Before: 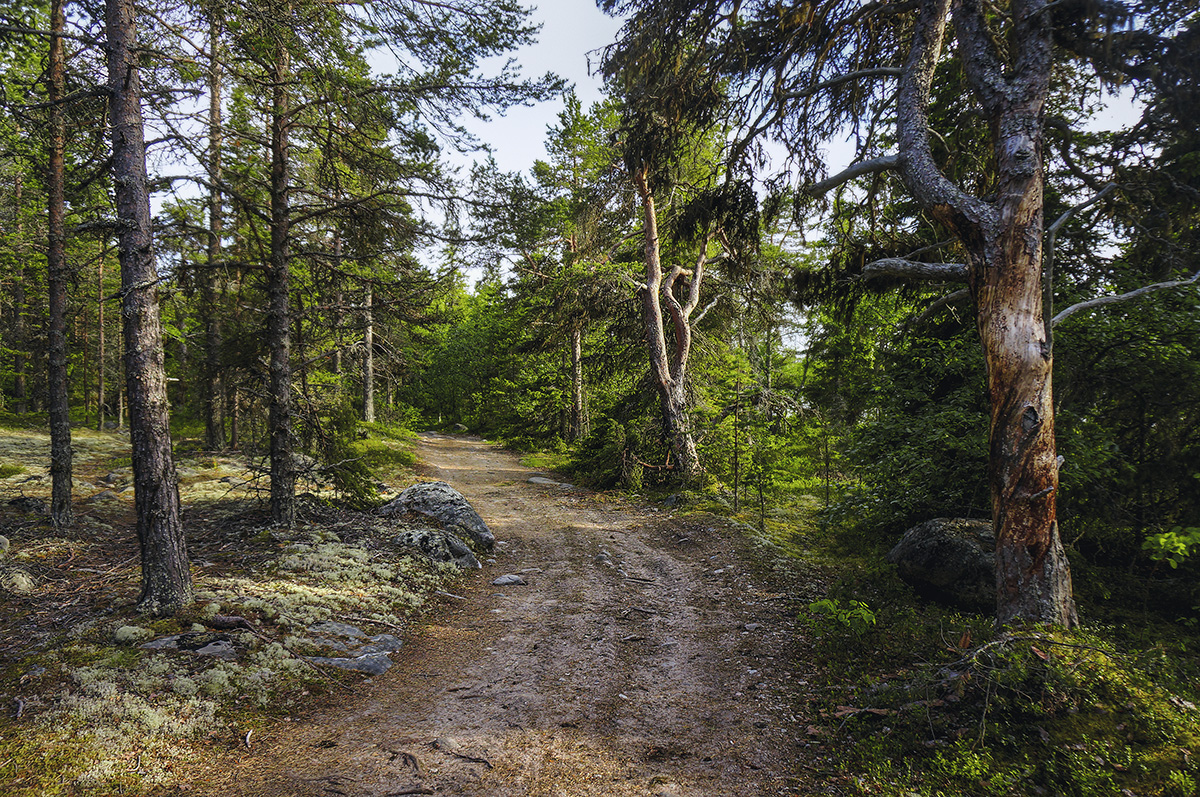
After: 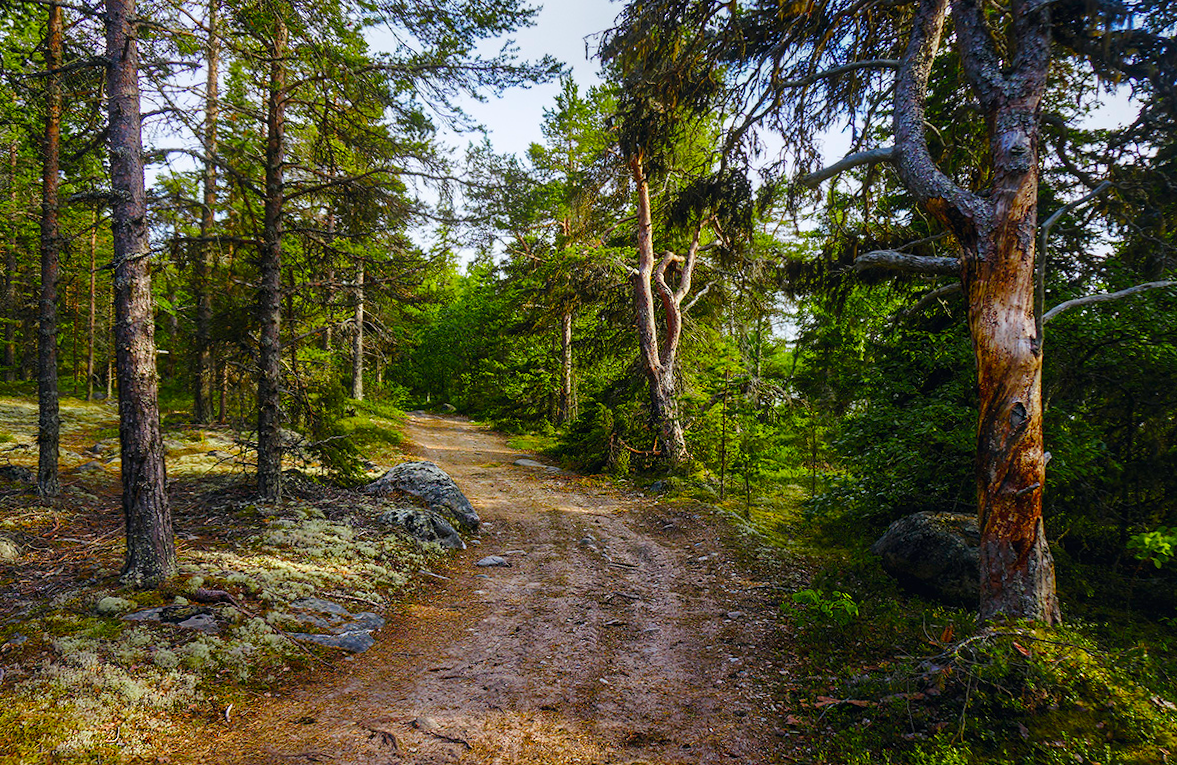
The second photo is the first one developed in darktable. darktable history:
color balance rgb: perceptual saturation grading › global saturation 35%, perceptual saturation grading › highlights -25%, perceptual saturation grading › shadows 50%
levels: levels [0, 0.498, 0.996]
rotate and perspective: rotation 1.57°, crop left 0.018, crop right 0.982, crop top 0.039, crop bottom 0.961
bloom: size 9%, threshold 100%, strength 7%
